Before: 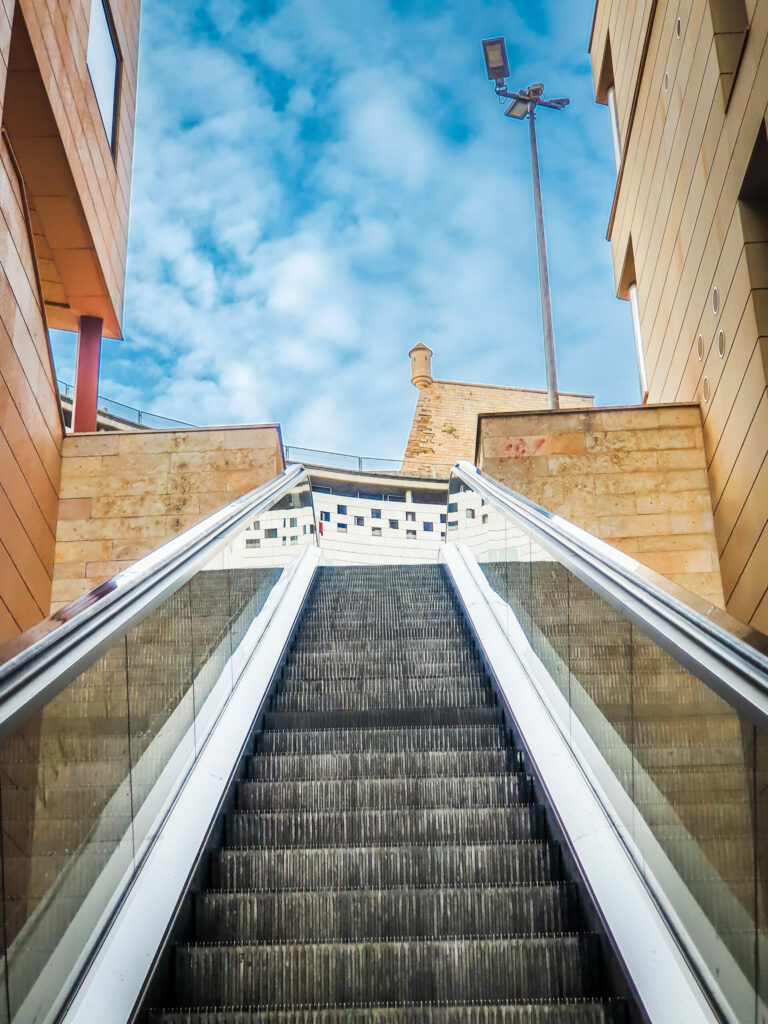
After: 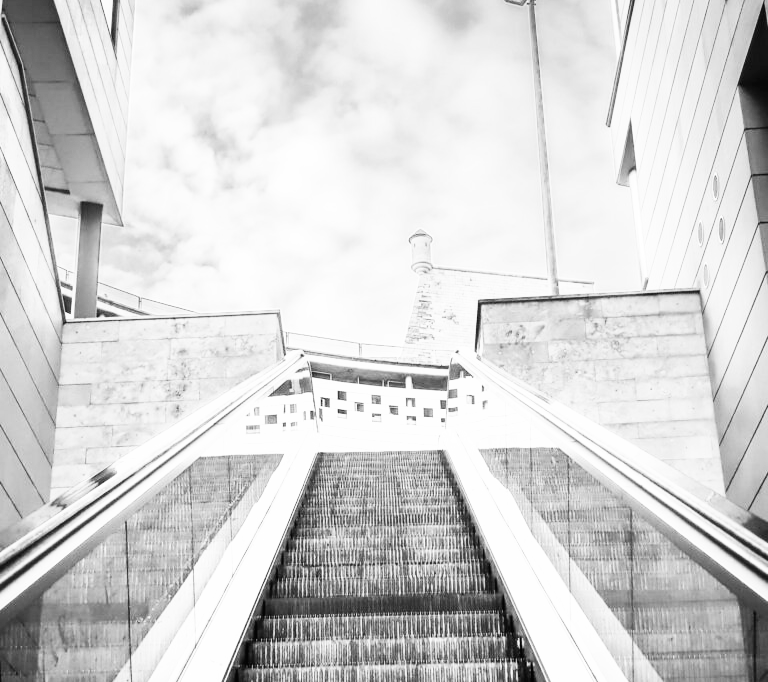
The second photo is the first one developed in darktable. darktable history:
monochrome: on, module defaults
crop: top 11.166%, bottom 22.168%
base curve: curves: ch0 [(0, 0) (0.007, 0.004) (0.027, 0.03) (0.046, 0.07) (0.207, 0.54) (0.442, 0.872) (0.673, 0.972) (1, 1)], preserve colors none
